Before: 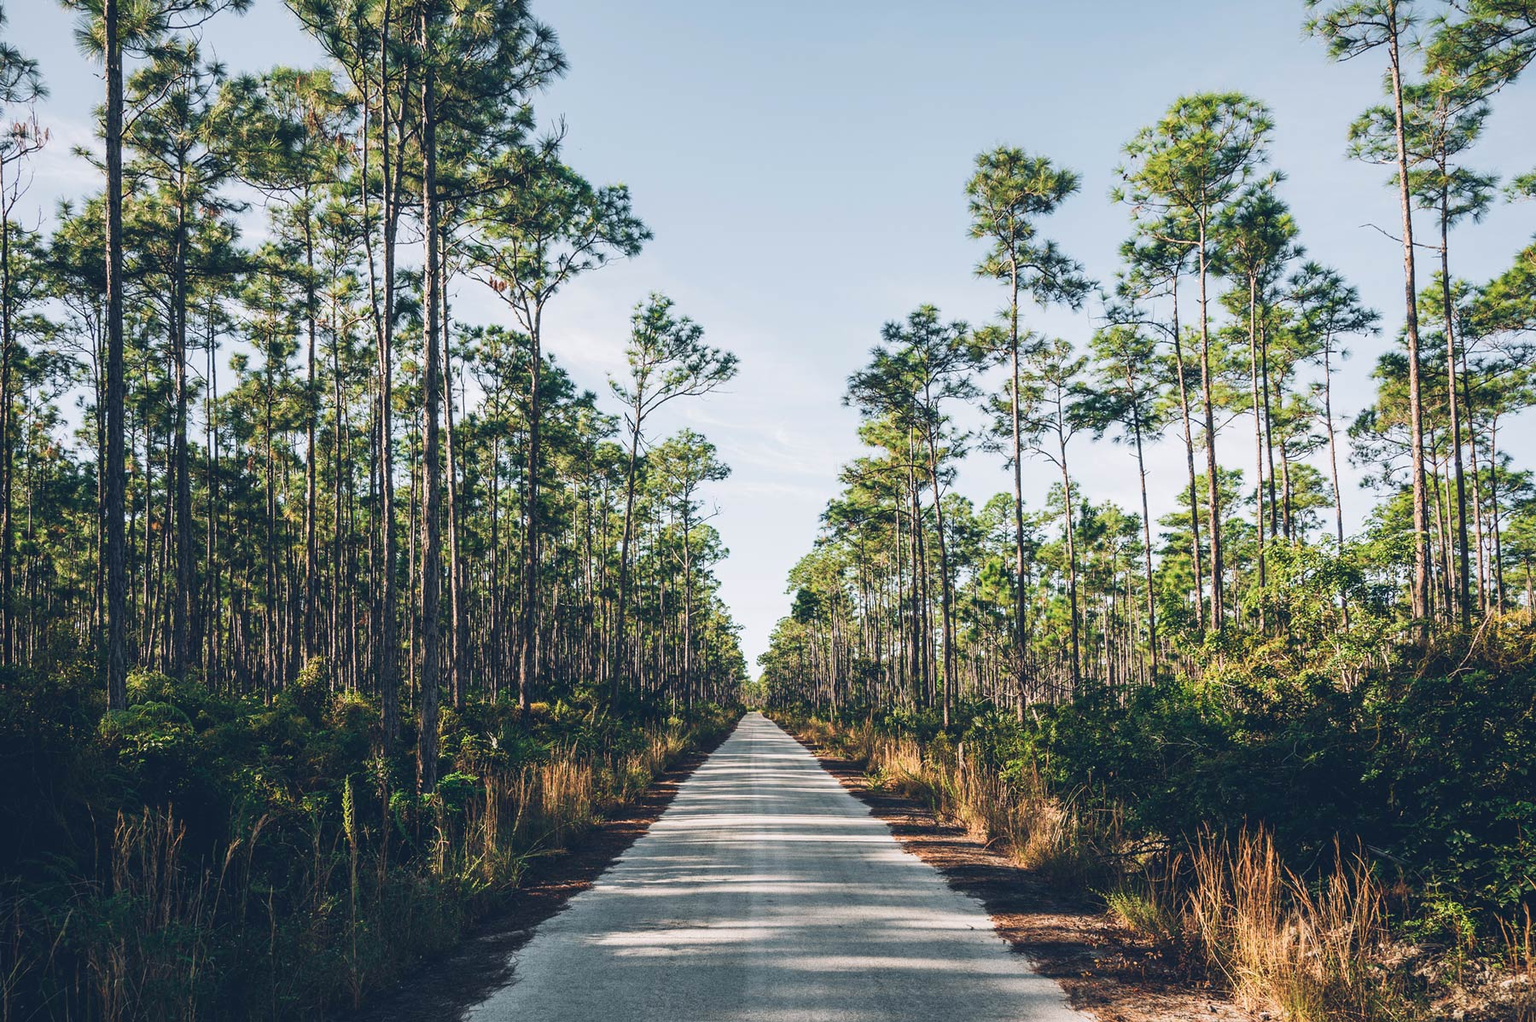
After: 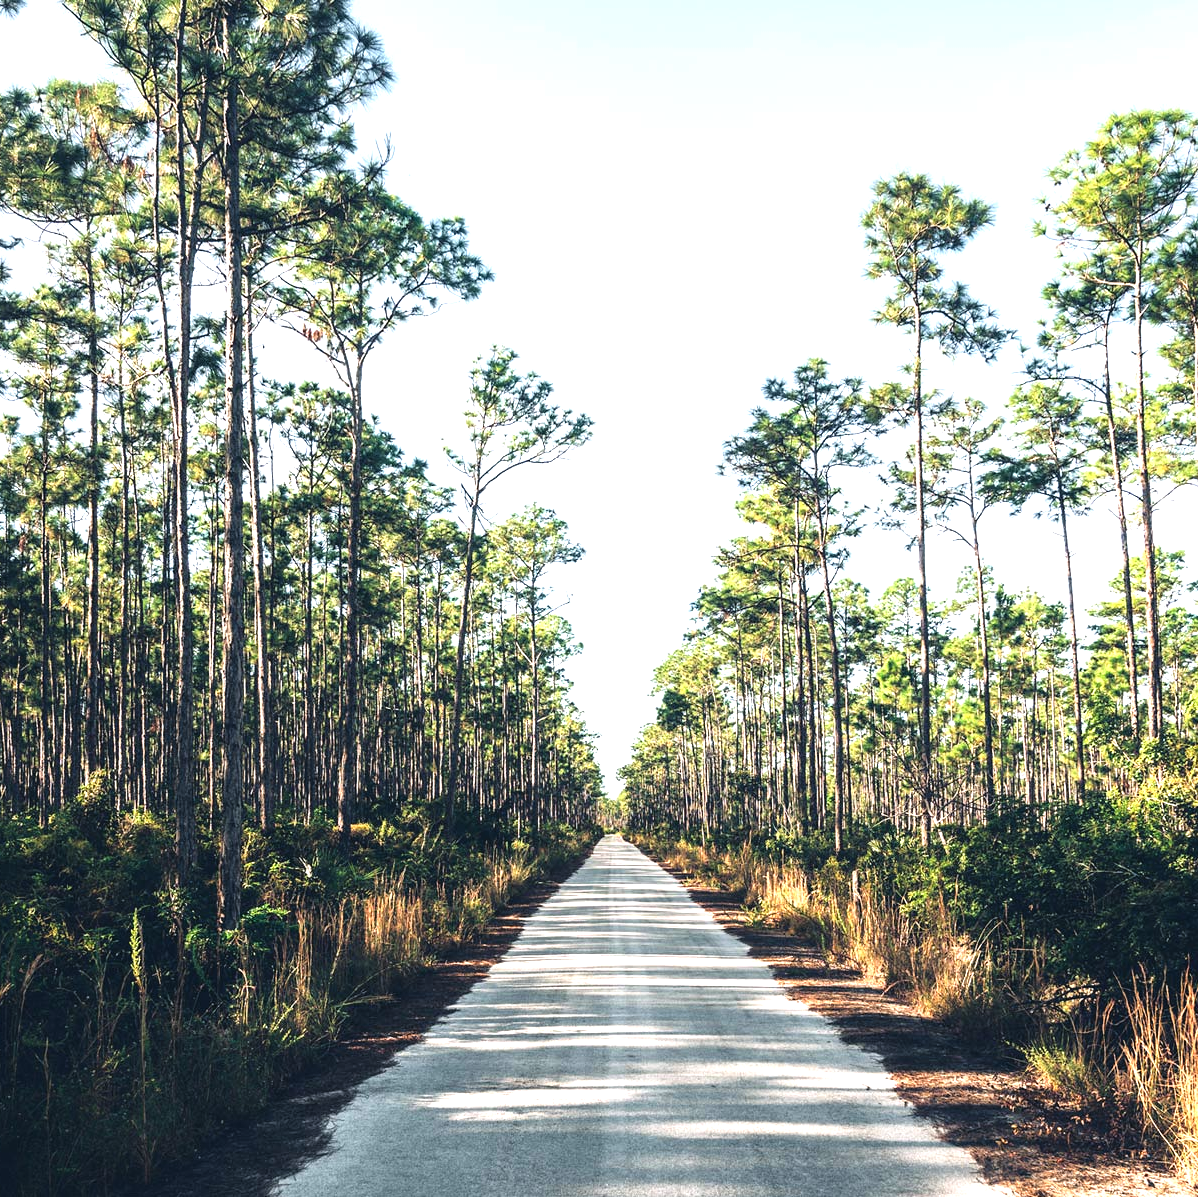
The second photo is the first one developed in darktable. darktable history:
tone equalizer: -8 EV -1.11 EV, -7 EV -1.01 EV, -6 EV -0.858 EV, -5 EV -0.56 EV, -3 EV 0.567 EV, -2 EV 0.848 EV, -1 EV 0.988 EV, +0 EV 1.07 EV
crop and rotate: left 15.069%, right 18.358%
